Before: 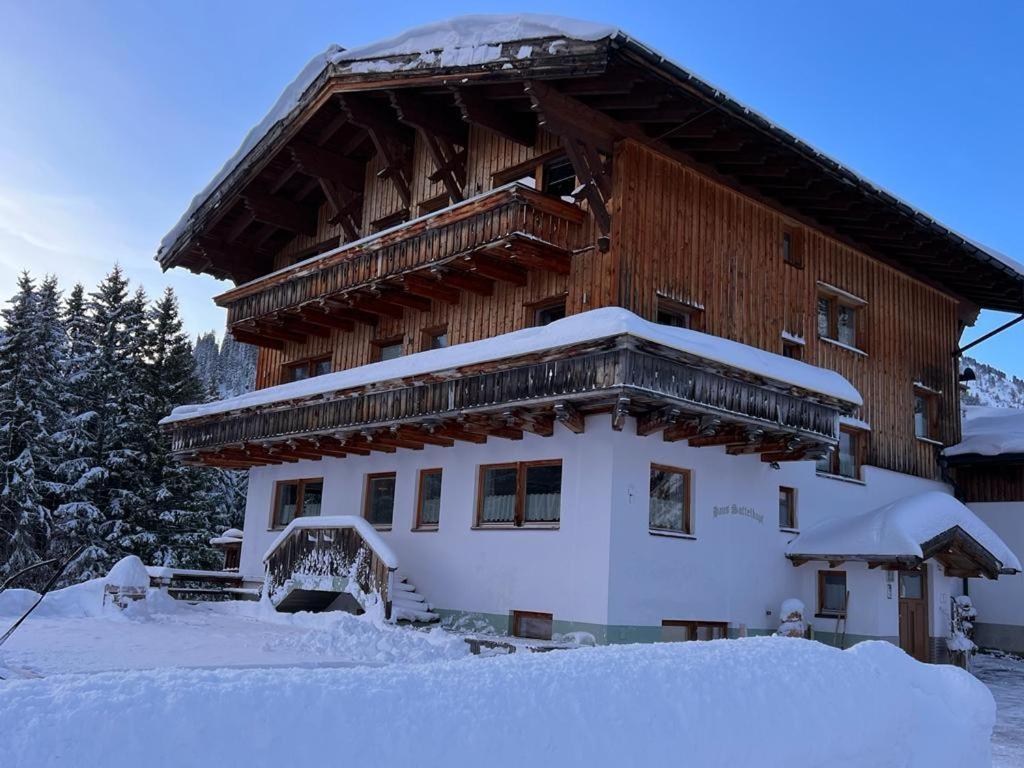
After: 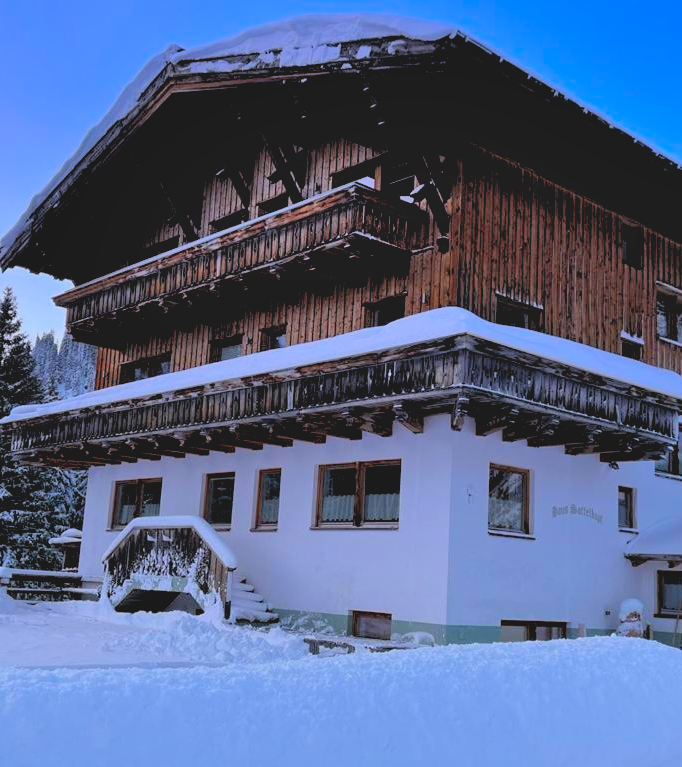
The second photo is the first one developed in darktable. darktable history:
rgb levels: levels [[0.013, 0.434, 0.89], [0, 0.5, 1], [0, 0.5, 1]]
contrast brightness saturation: contrast -0.15, brightness 0.05, saturation -0.12
crop and rotate: left 15.754%, right 17.579%
white balance: emerald 1
shadows and highlights: soften with gaussian
graduated density: hue 238.83°, saturation 50%
color balance rgb: linear chroma grading › global chroma 33.4%
